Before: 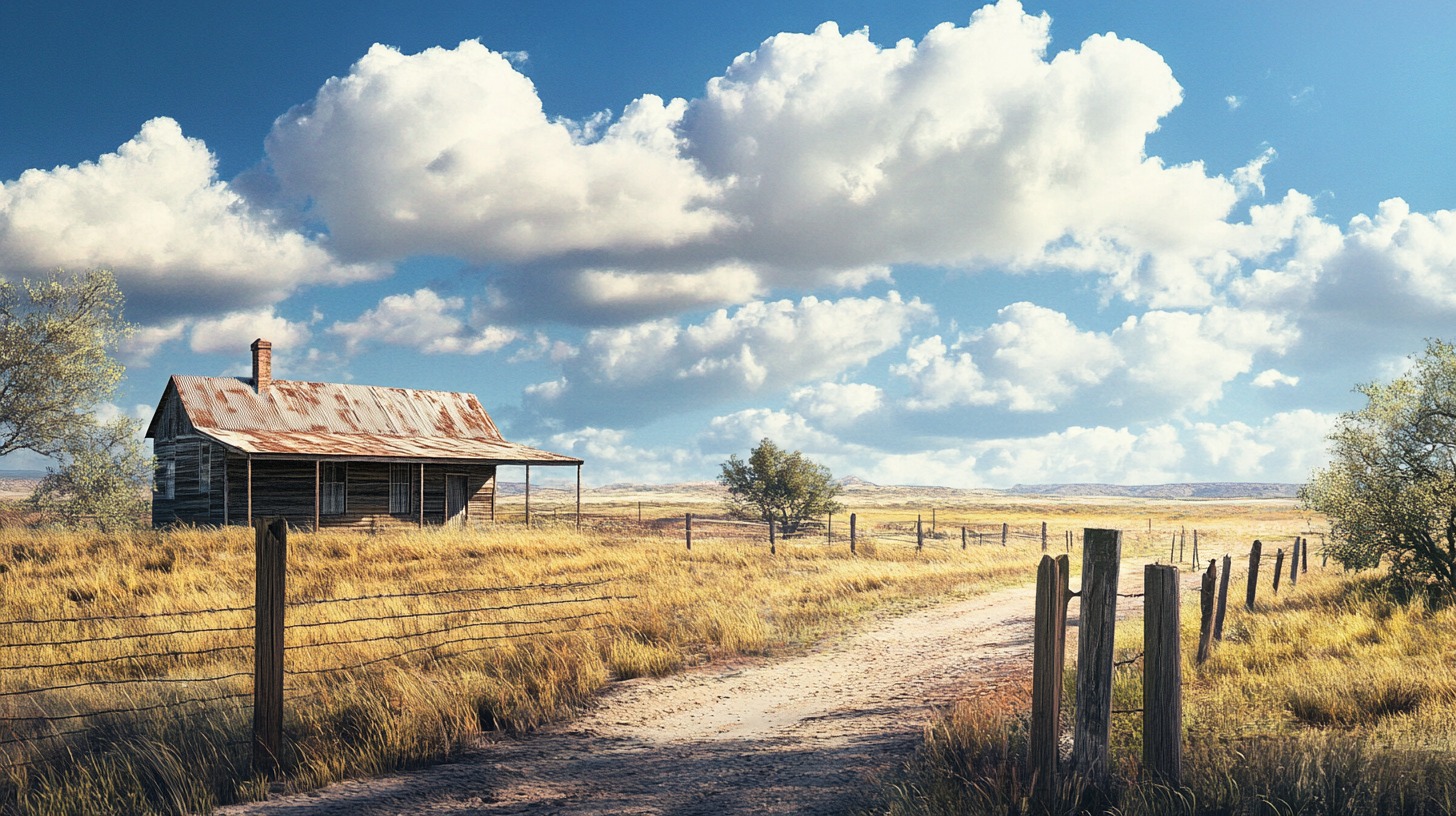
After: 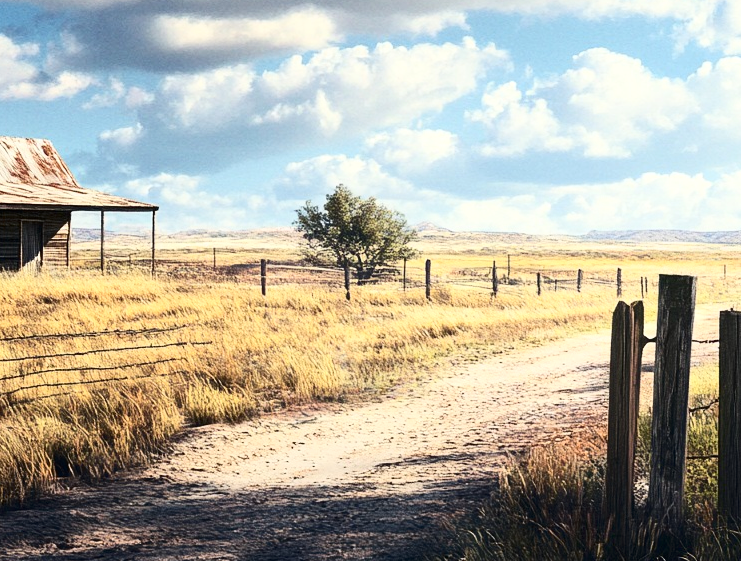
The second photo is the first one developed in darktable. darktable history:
crop and rotate: left 29.24%, top 31.178%, right 19.839%
contrast brightness saturation: contrast 0.282
exposure: exposure 0.129 EV, compensate exposure bias true, compensate highlight preservation false
